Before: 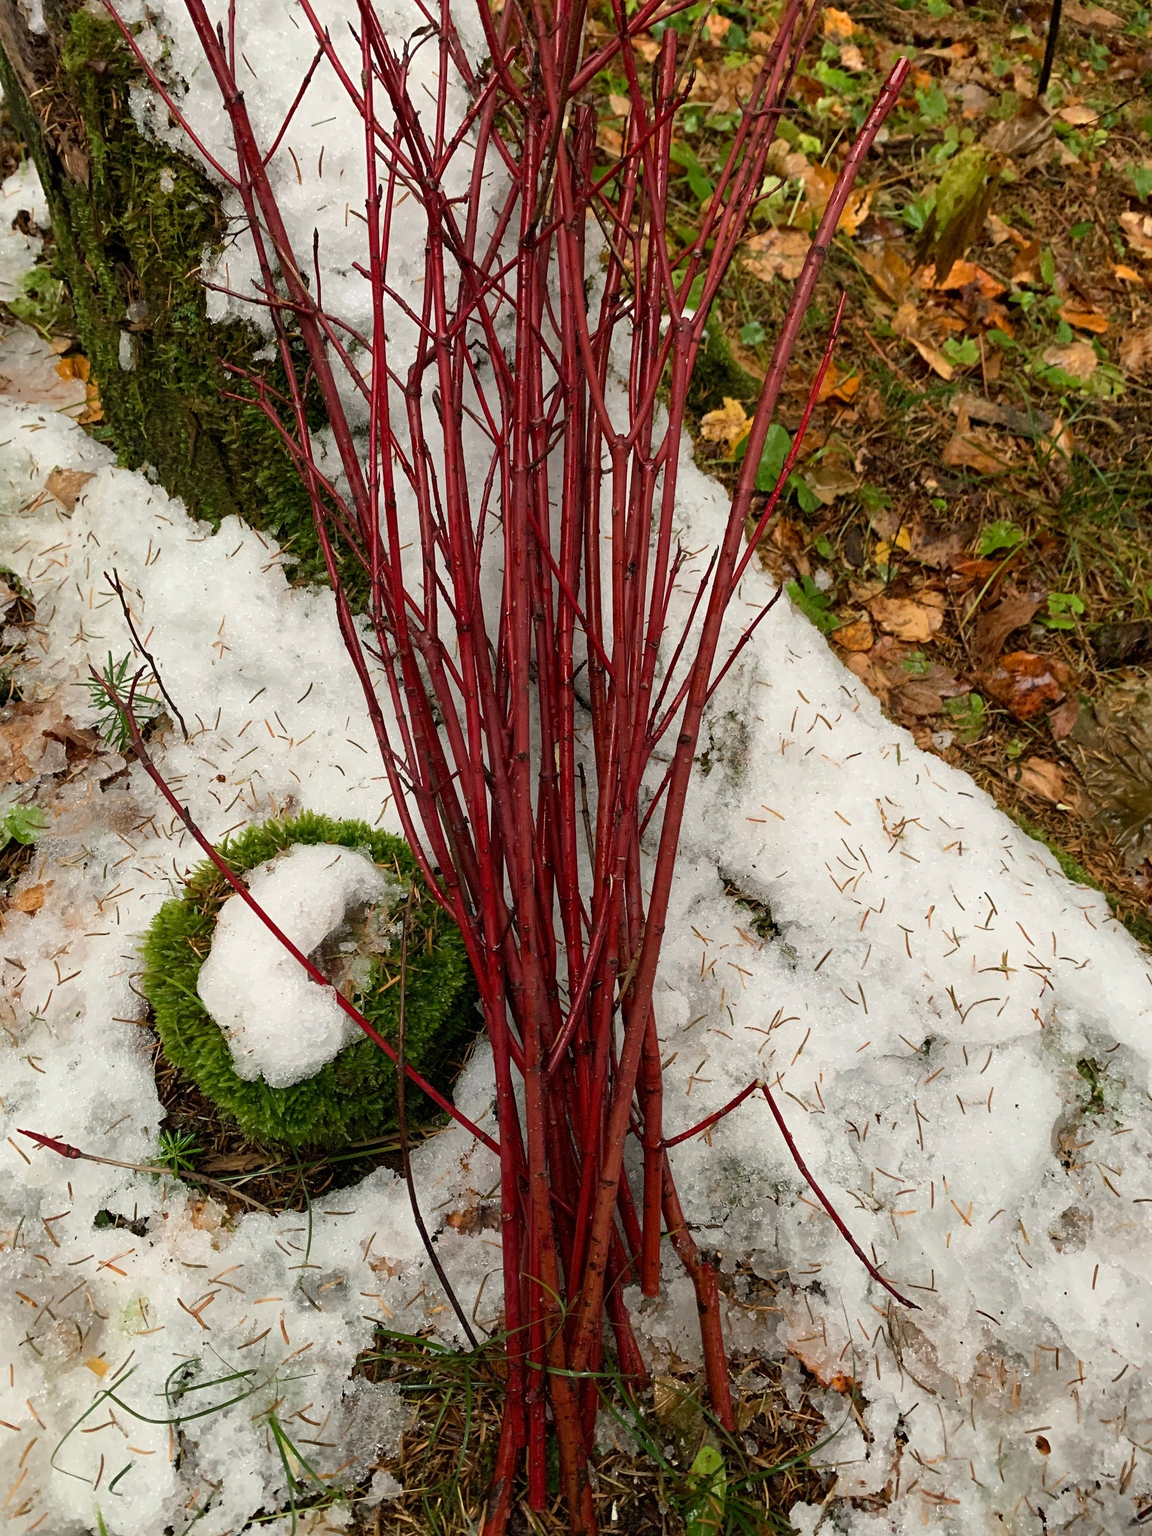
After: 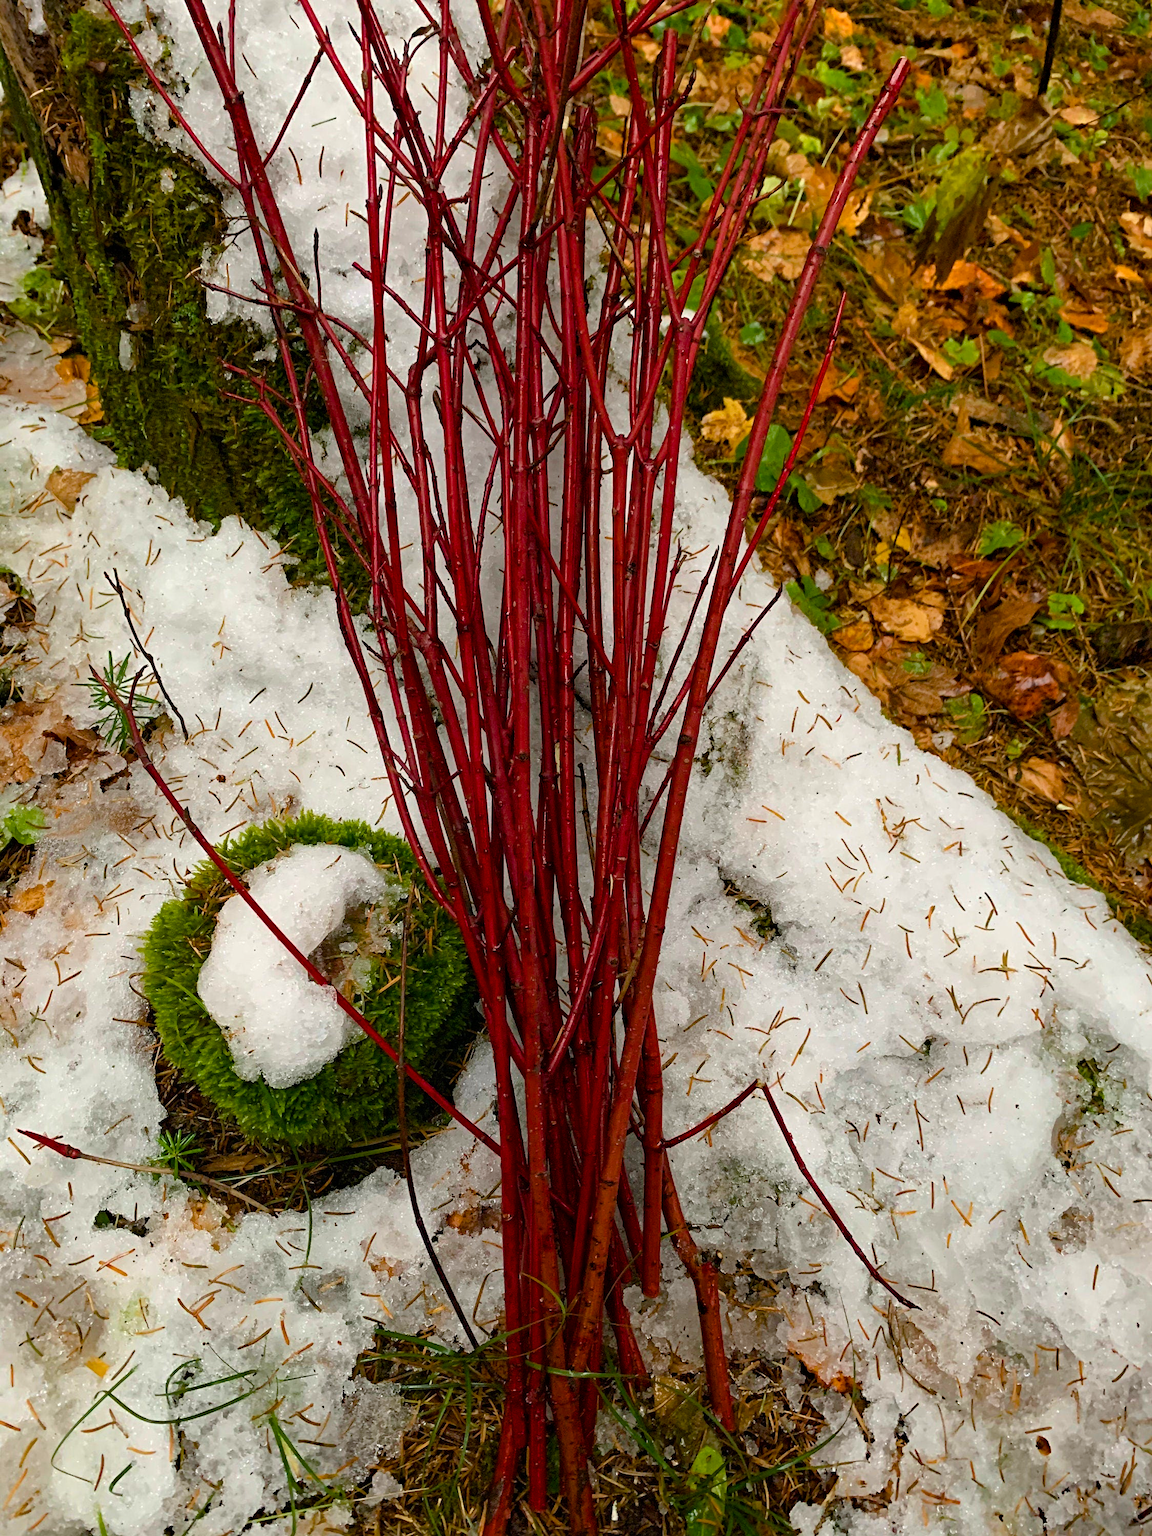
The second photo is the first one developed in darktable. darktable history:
color balance rgb: white fulcrum 0.07 EV, linear chroma grading › global chroma 9.888%, perceptual saturation grading › global saturation 20%, perceptual saturation grading › highlights -24.985%, perceptual saturation grading › shadows 24.19%
haze removal: strength 0.285, distance 0.244, compatibility mode true, adaptive false
